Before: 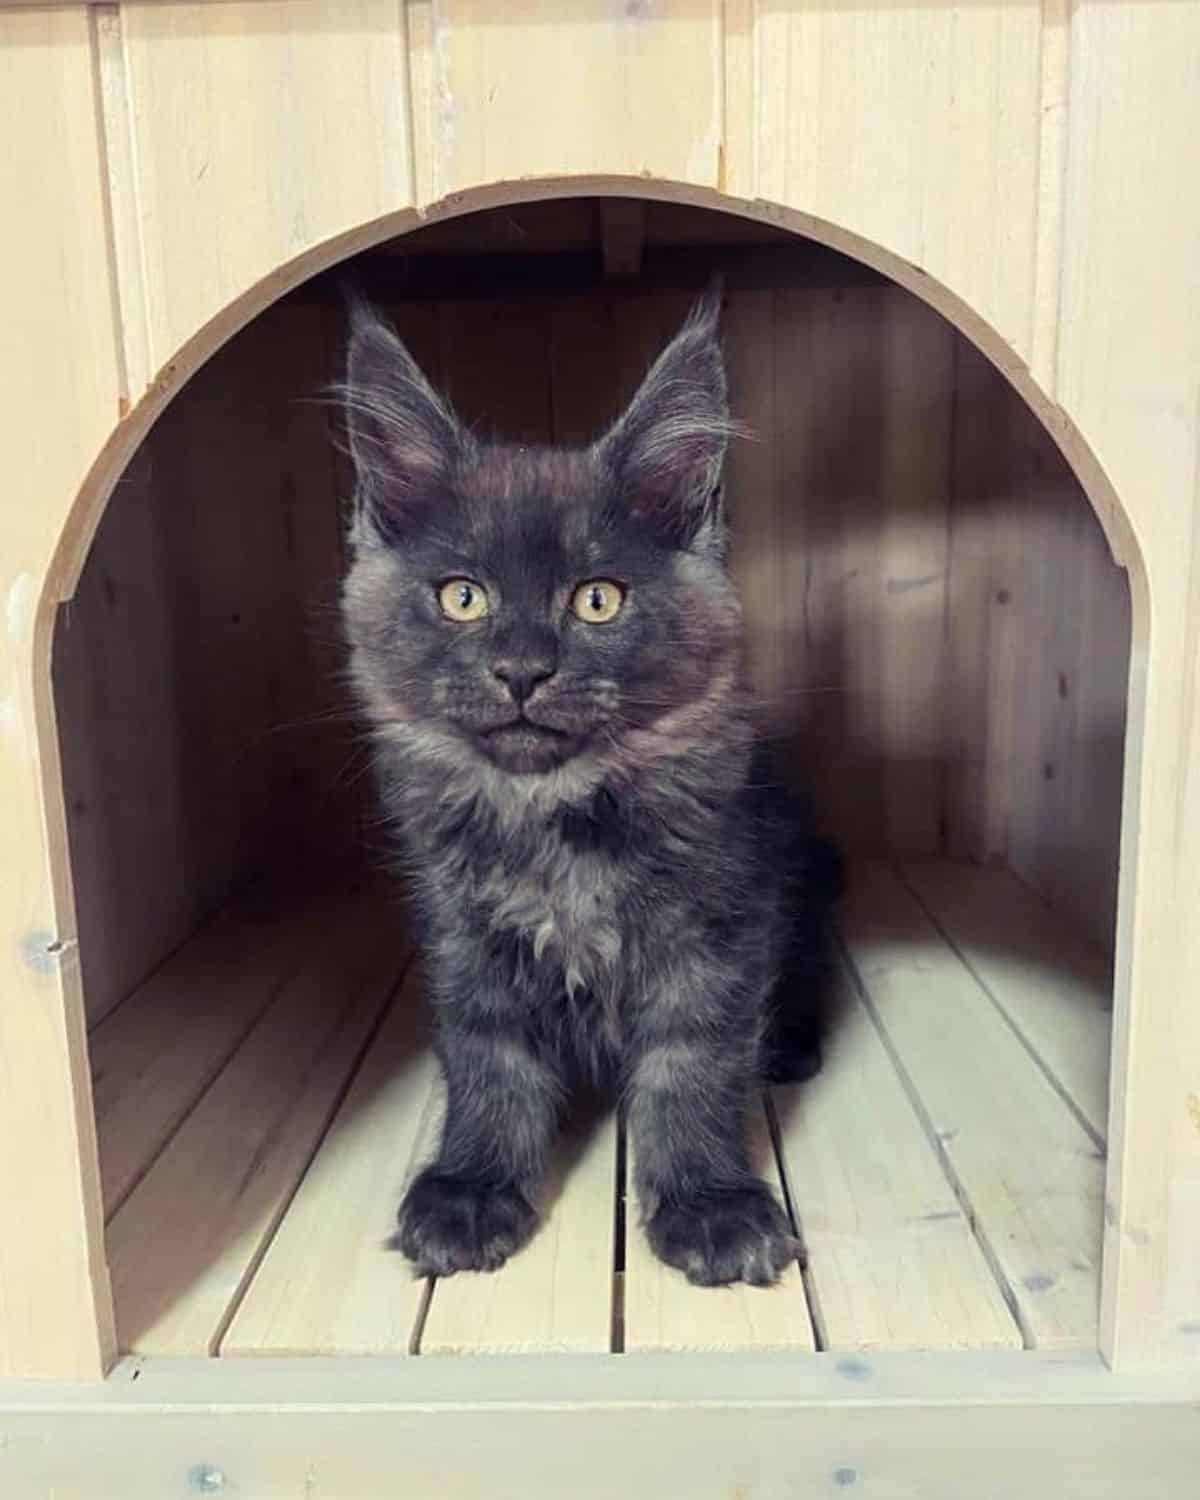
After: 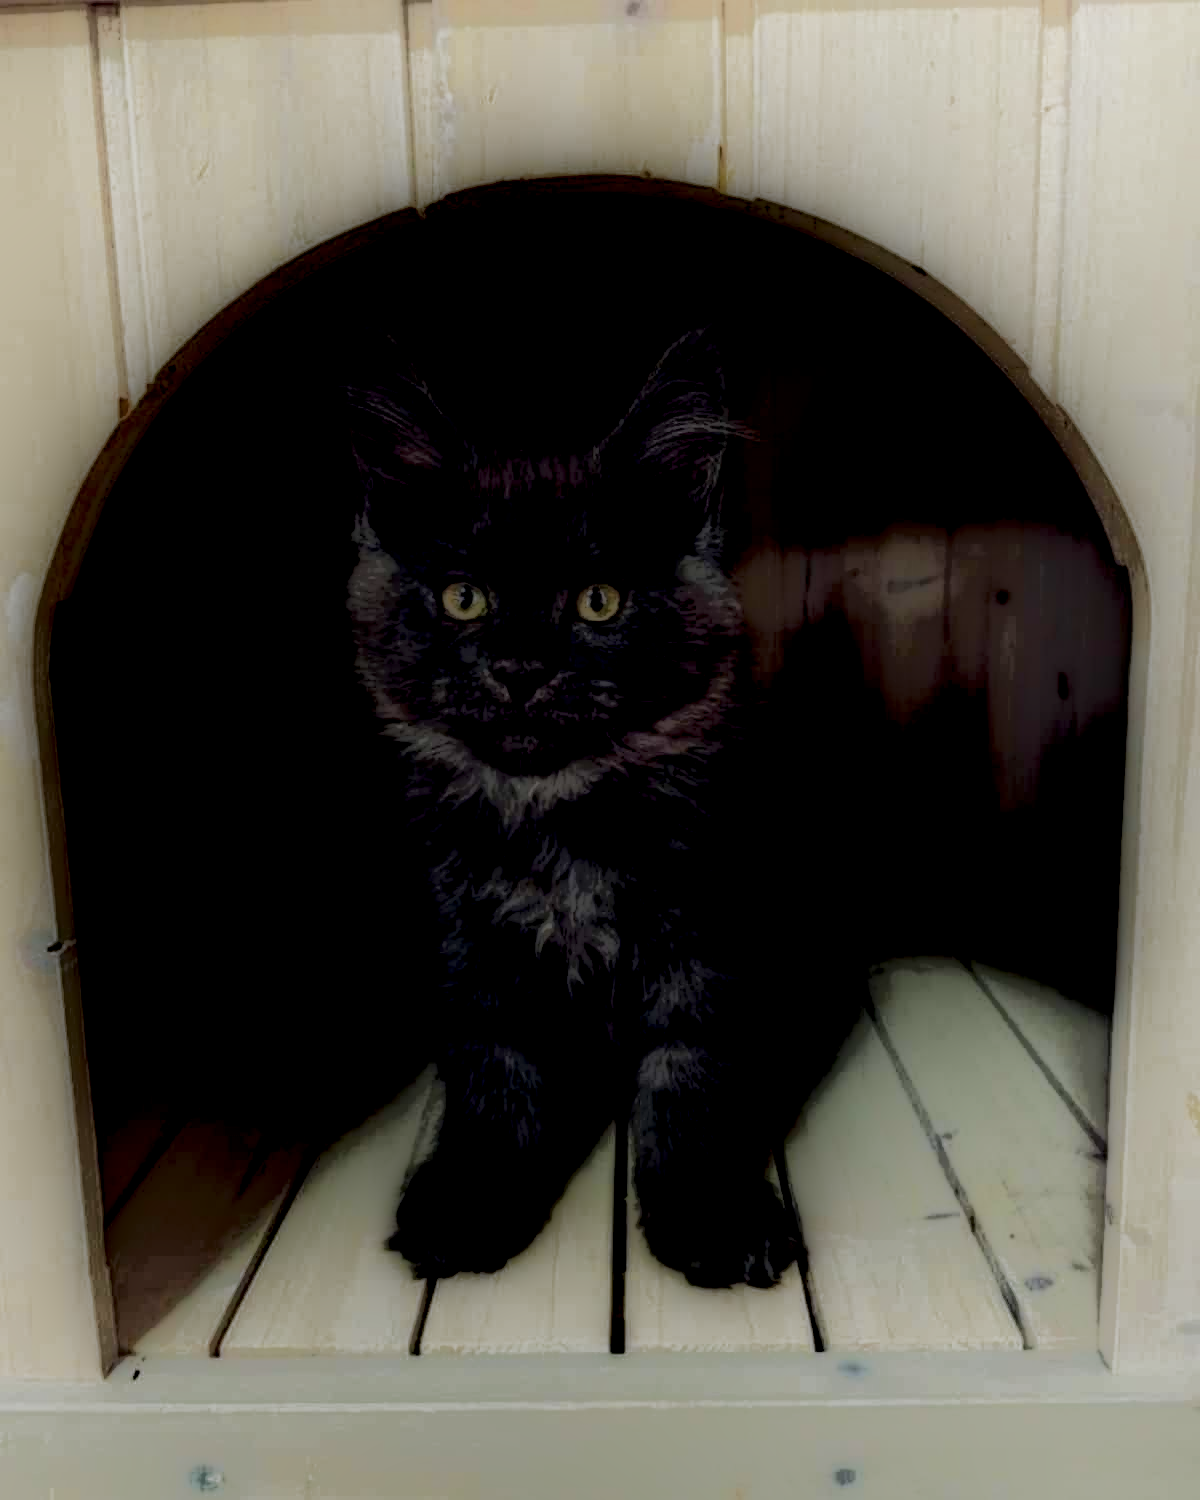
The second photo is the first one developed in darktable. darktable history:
tone curve: curves: ch0 [(0, 0) (0.091, 0.077) (0.389, 0.458) (0.745, 0.82) (0.844, 0.908) (0.909, 0.942) (1, 0.973)]; ch1 [(0, 0) (0.437, 0.404) (0.5, 0.5) (0.529, 0.556) (0.58, 0.603) (0.616, 0.649) (1, 1)]; ch2 [(0, 0) (0.442, 0.415) (0.5, 0.5) (0.535, 0.557) (0.585, 0.62) (1, 1)], preserve colors none
local contrast: highlights 1%, shadows 245%, detail 164%, midtone range 0.004
